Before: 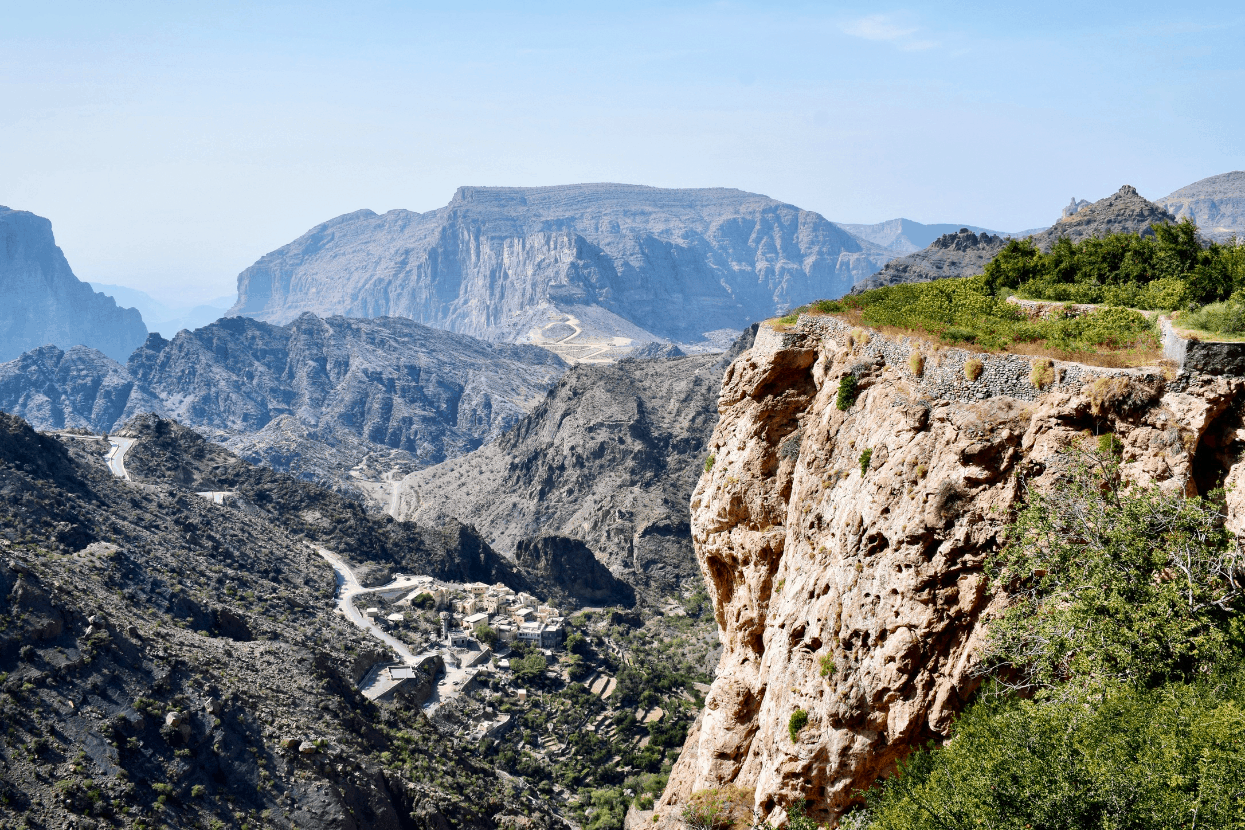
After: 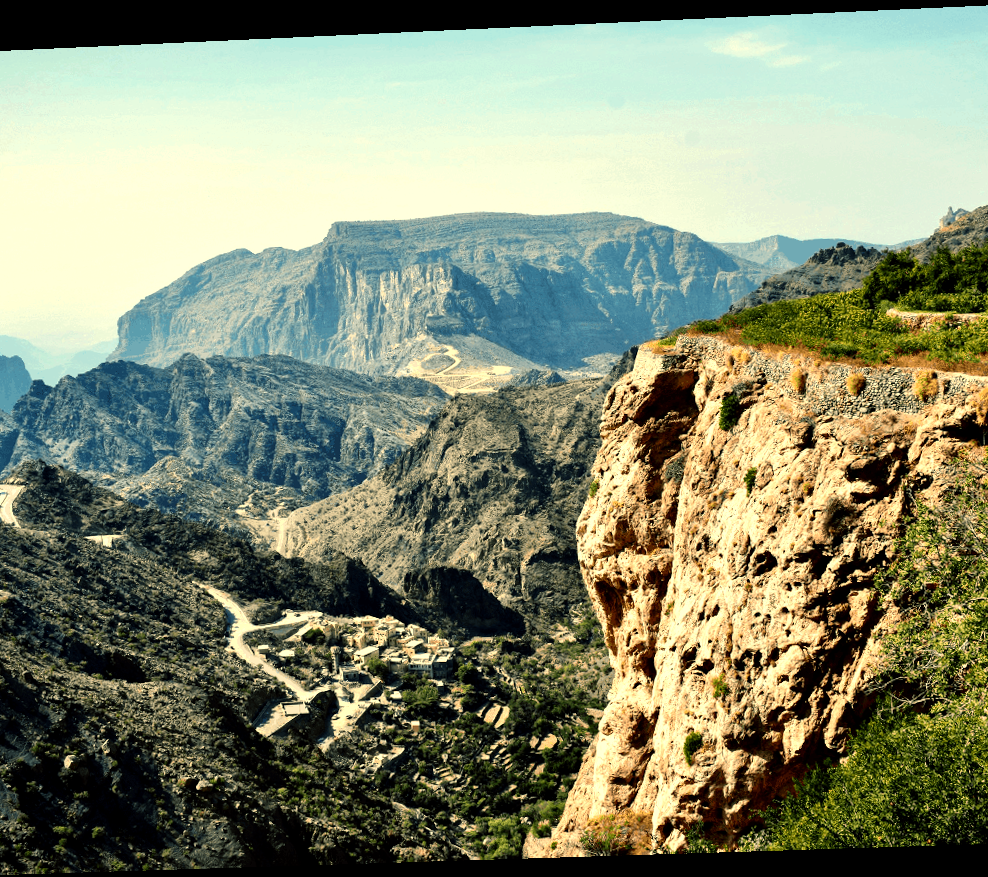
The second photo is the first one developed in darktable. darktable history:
crop: left 9.88%, right 12.664%
color balance: mode lift, gamma, gain (sRGB), lift [1.014, 0.966, 0.918, 0.87], gamma [0.86, 0.734, 0.918, 0.976], gain [1.063, 1.13, 1.063, 0.86]
rotate and perspective: rotation -2.22°, lens shift (horizontal) -0.022, automatic cropping off
